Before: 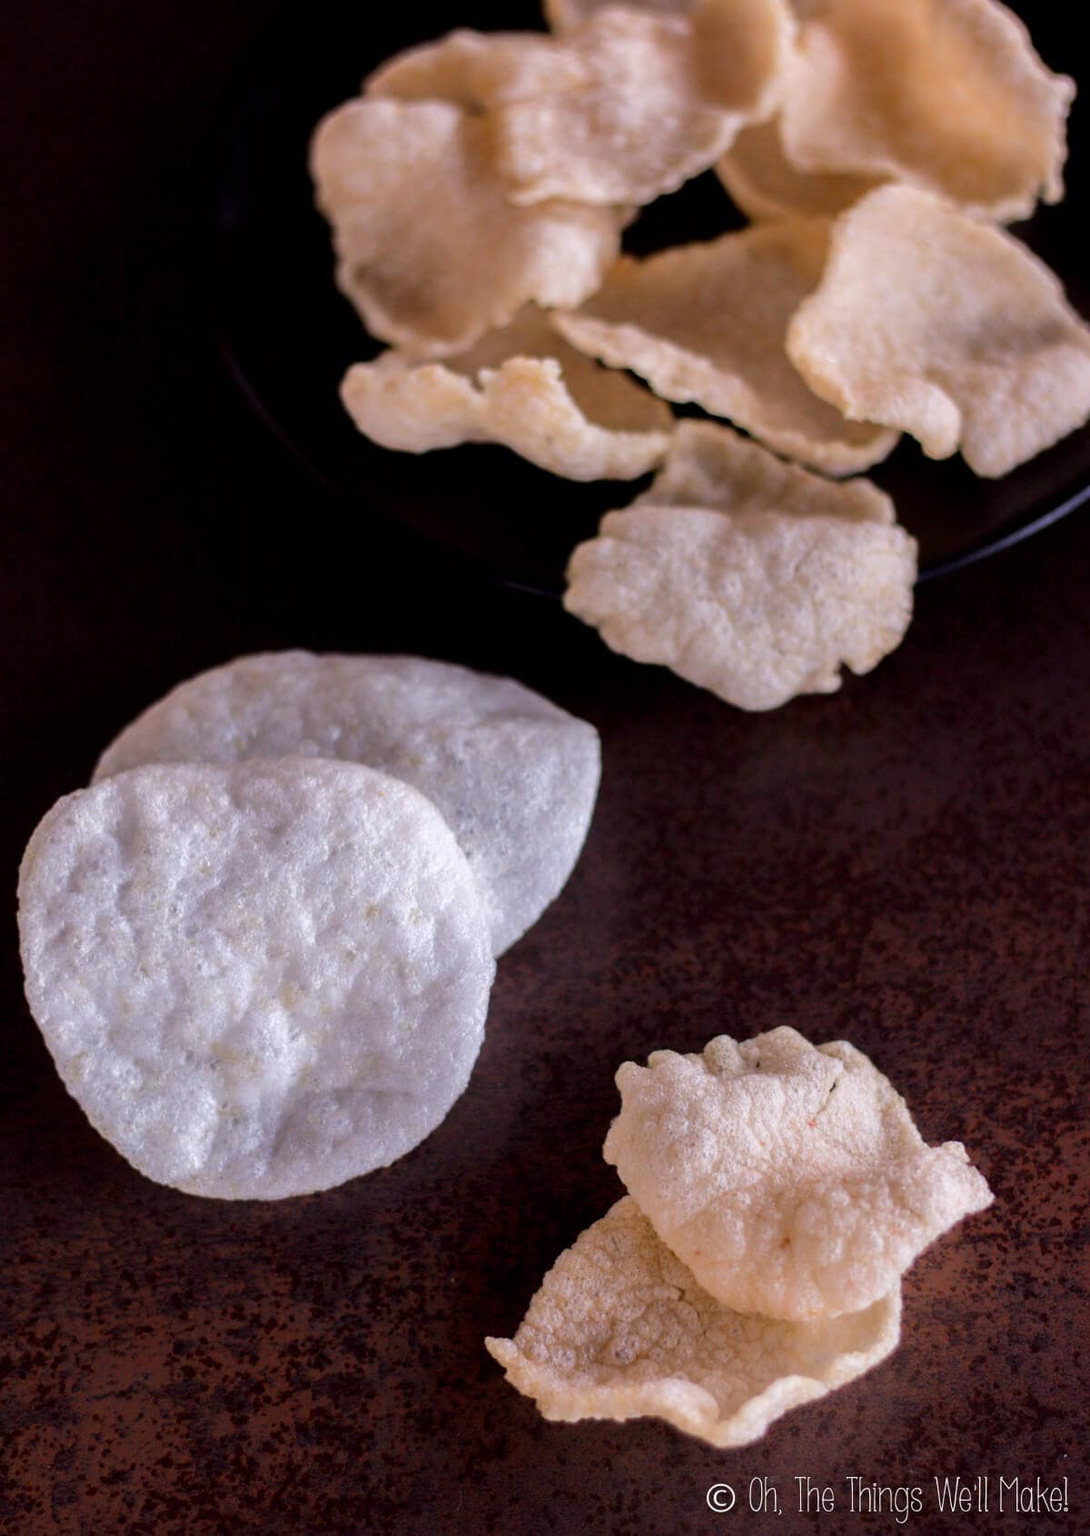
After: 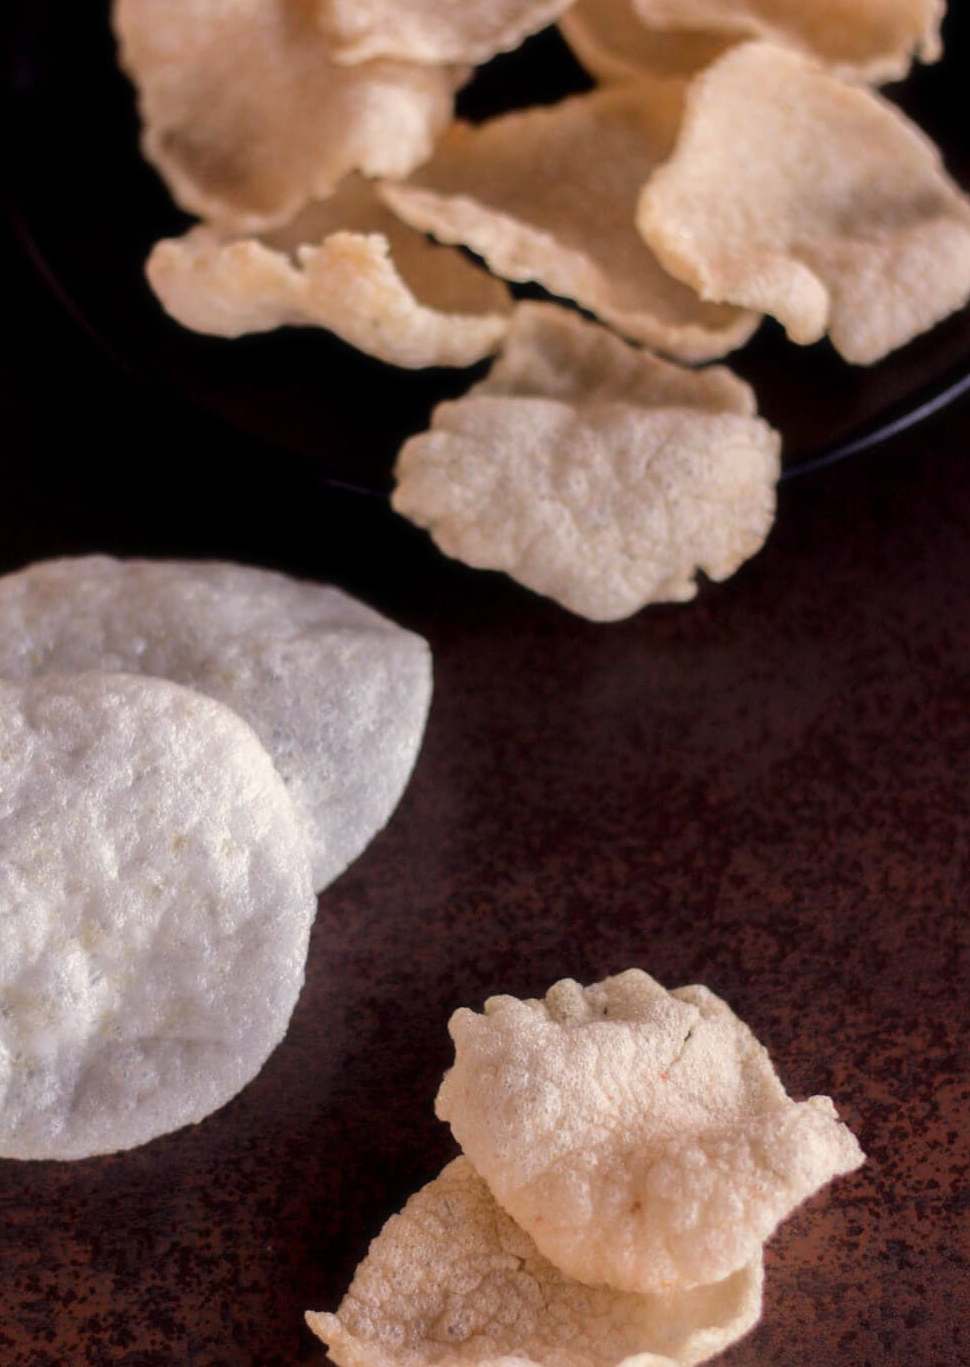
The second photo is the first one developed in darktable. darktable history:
haze removal: strength -0.1, adaptive false
crop: left 19.159%, top 9.58%, bottom 9.58%
white balance: red 1.029, blue 0.92
